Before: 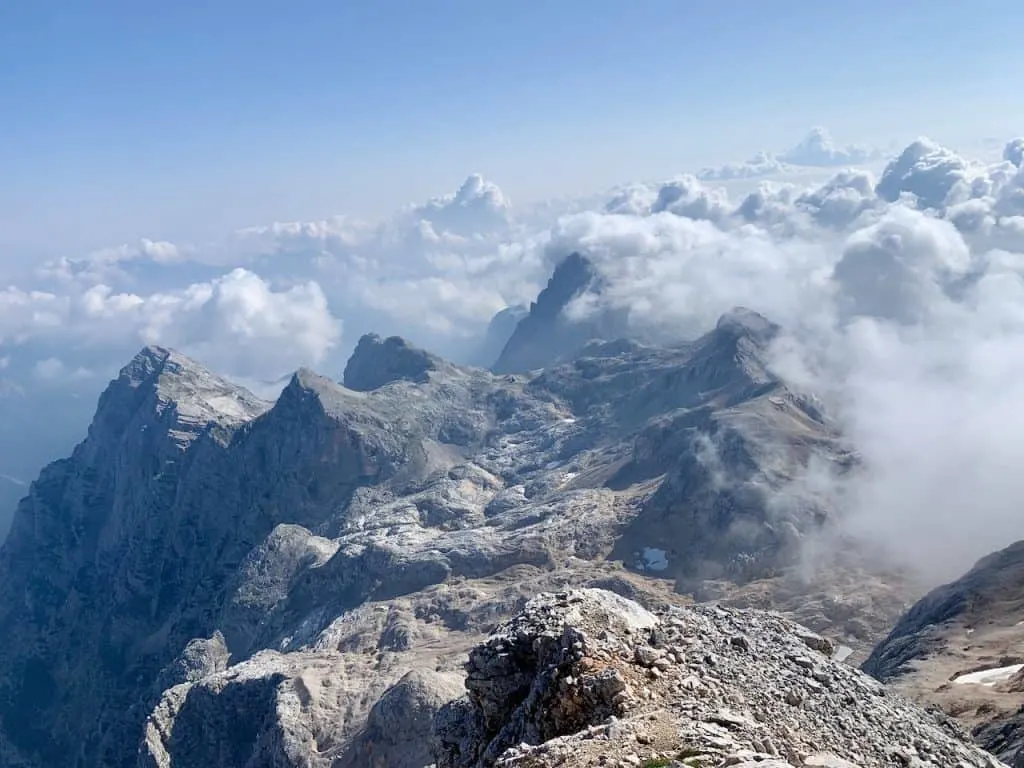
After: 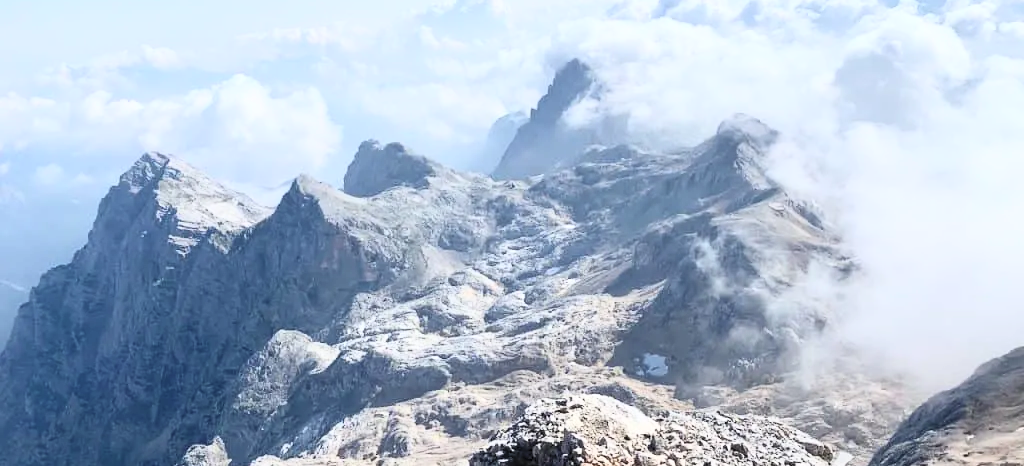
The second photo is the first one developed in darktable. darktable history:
contrast brightness saturation: contrast 0.39, brightness 0.53
crop and rotate: top 25.357%, bottom 13.942%
